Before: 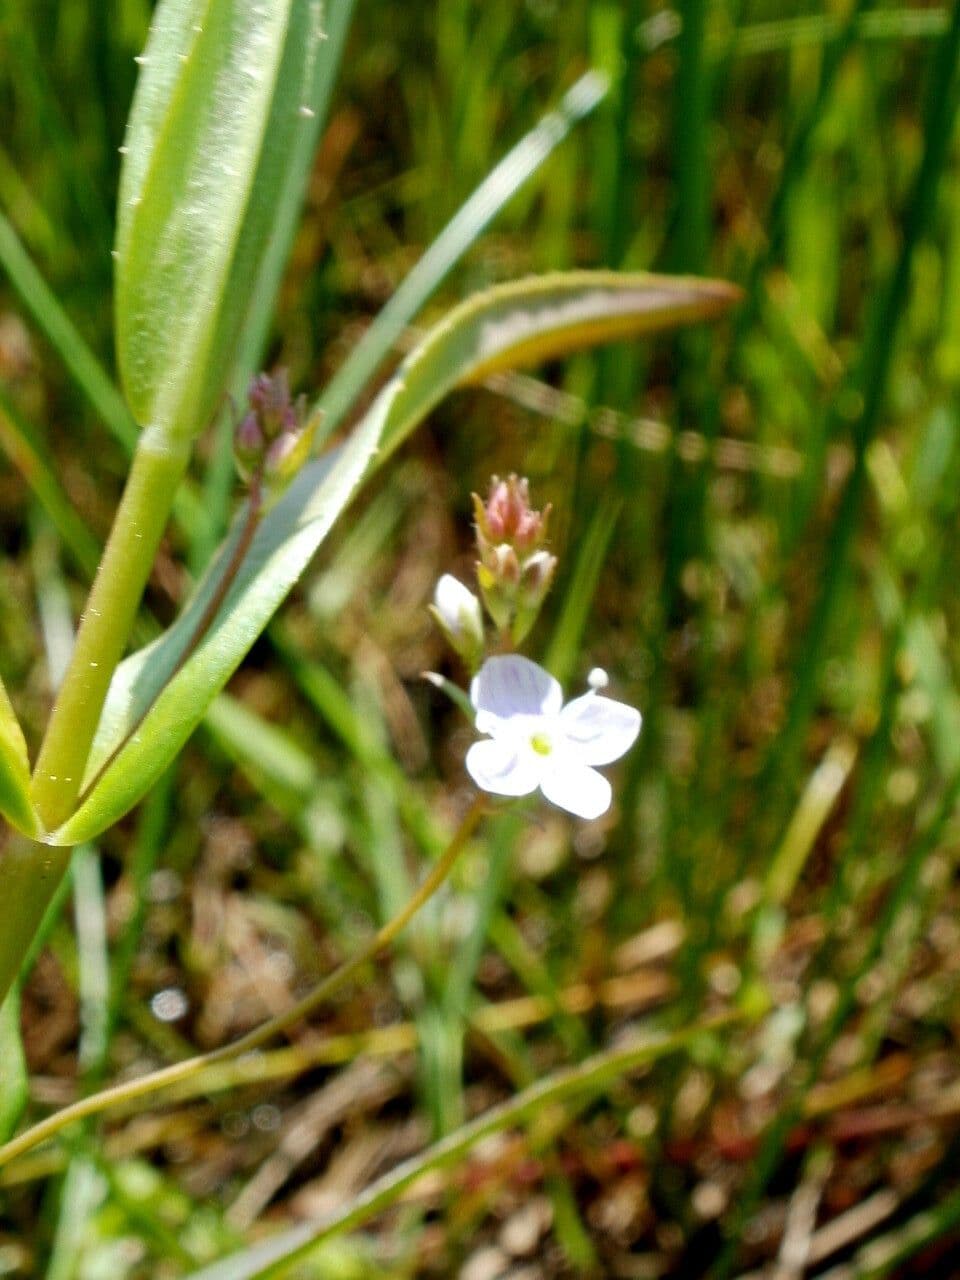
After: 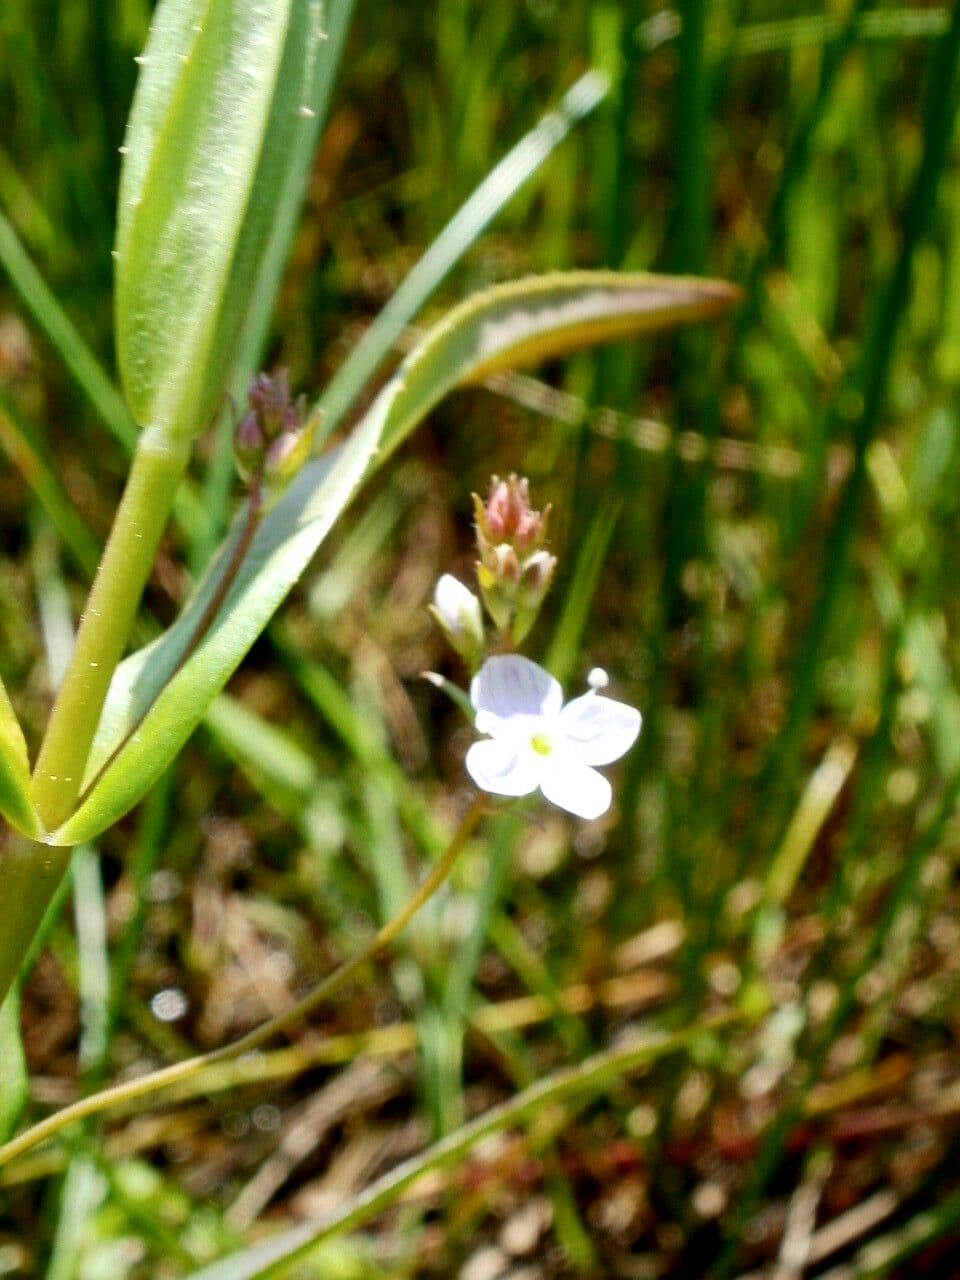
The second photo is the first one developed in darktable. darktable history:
contrast brightness saturation: contrast 0.144
